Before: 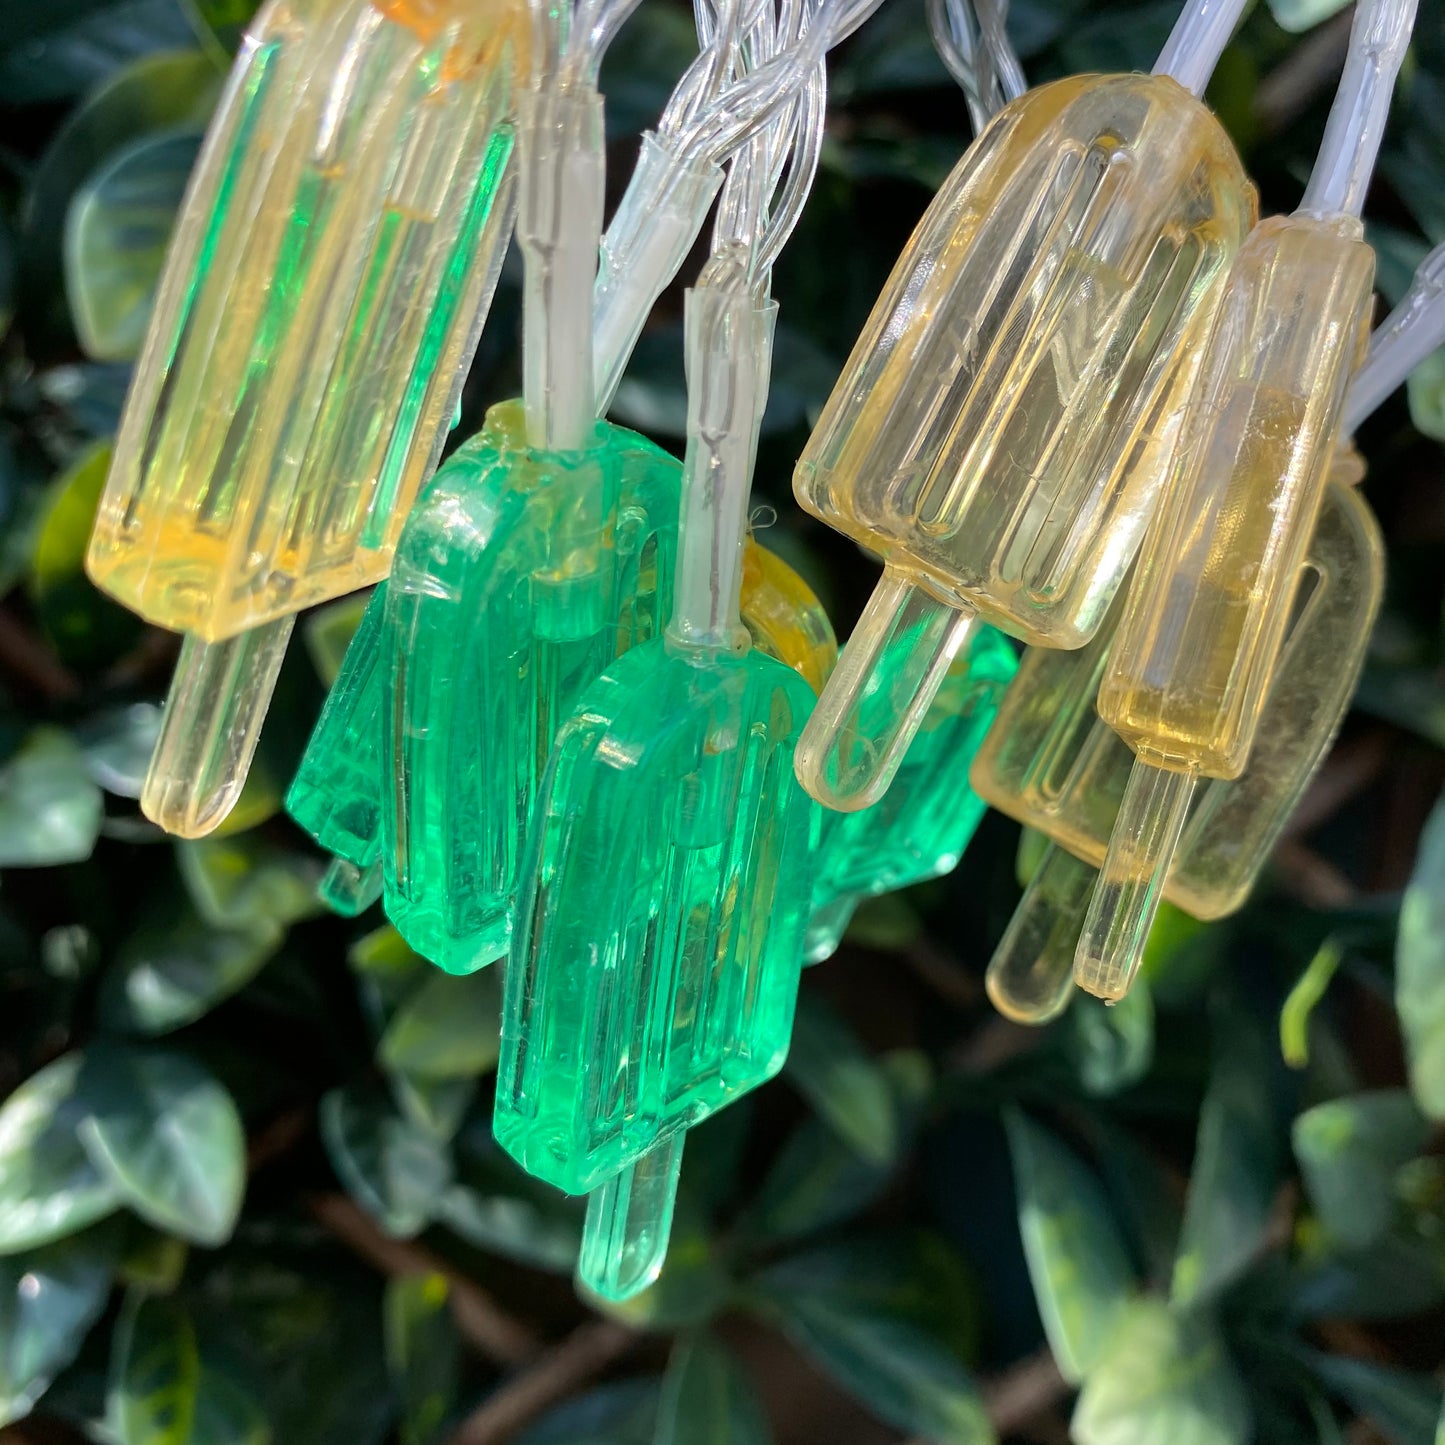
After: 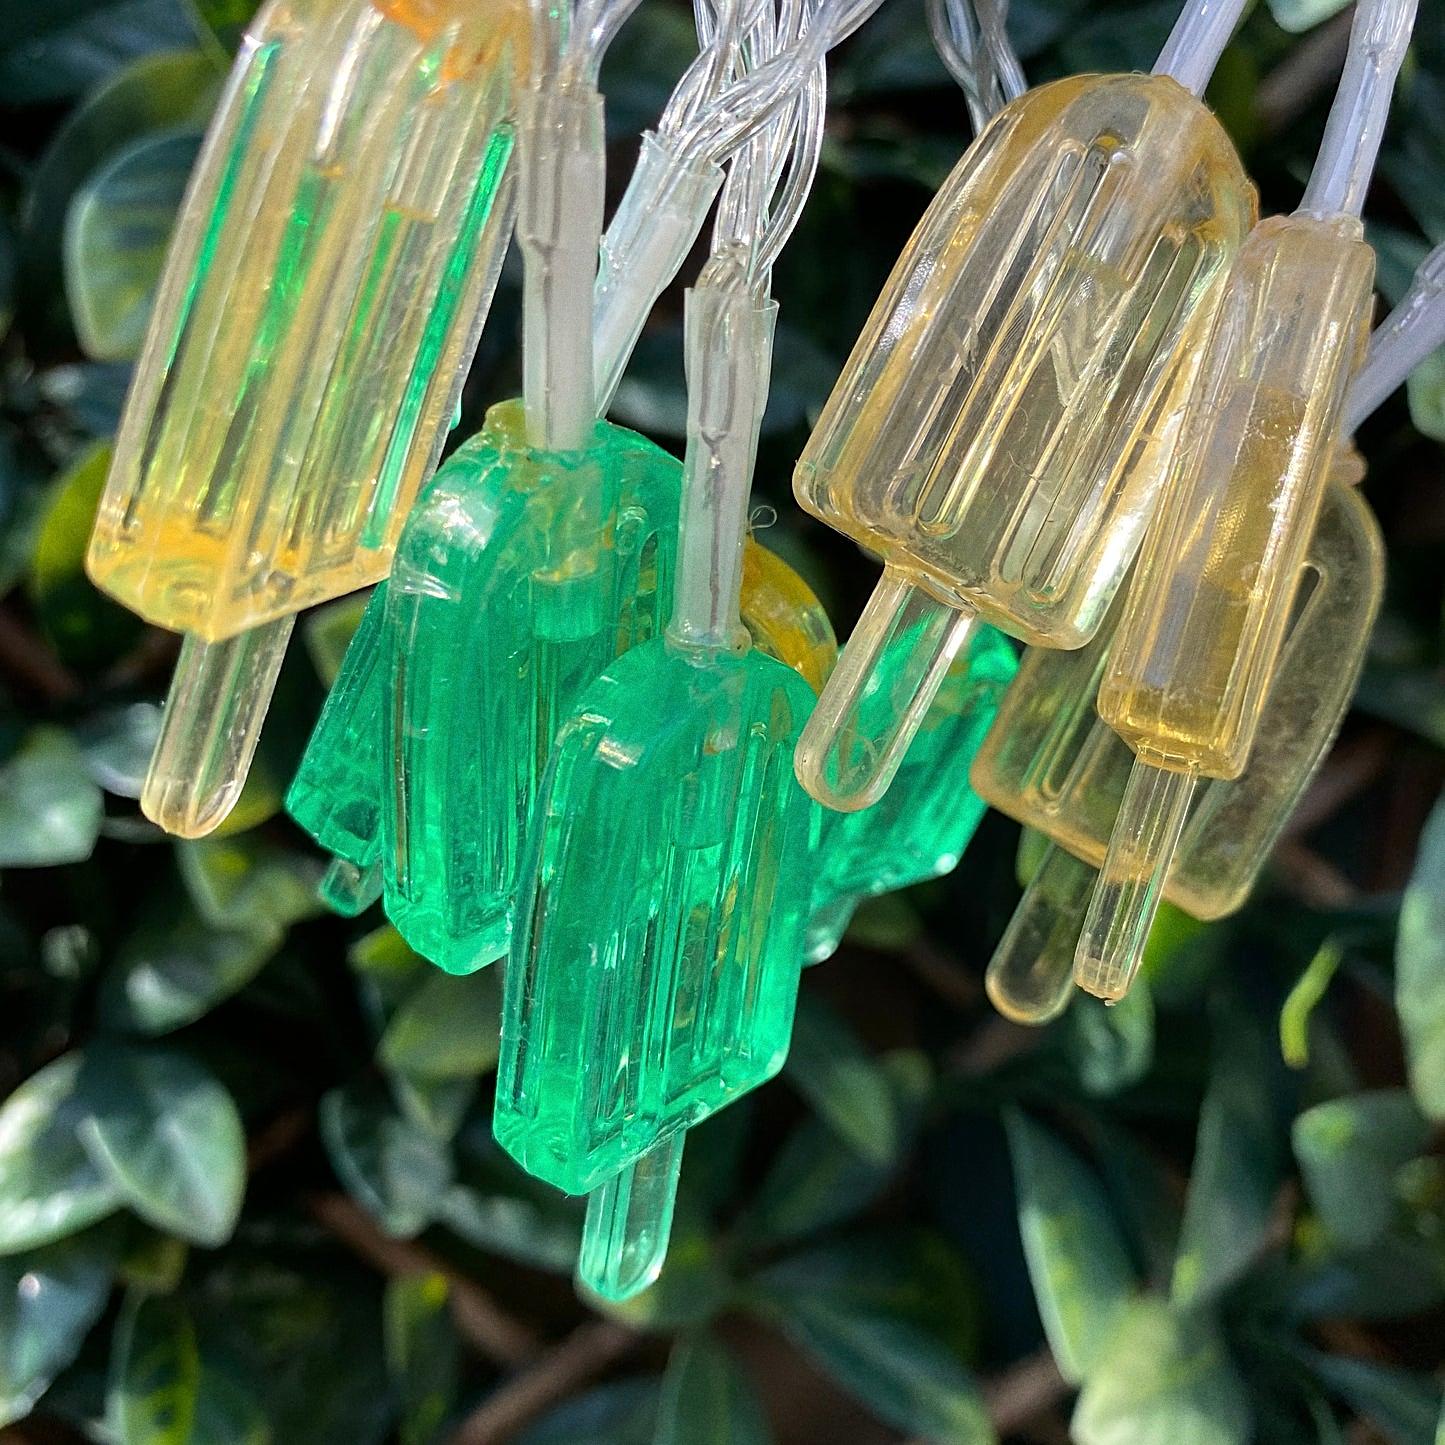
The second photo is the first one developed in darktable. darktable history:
sharpen: on, module defaults
grain: on, module defaults
